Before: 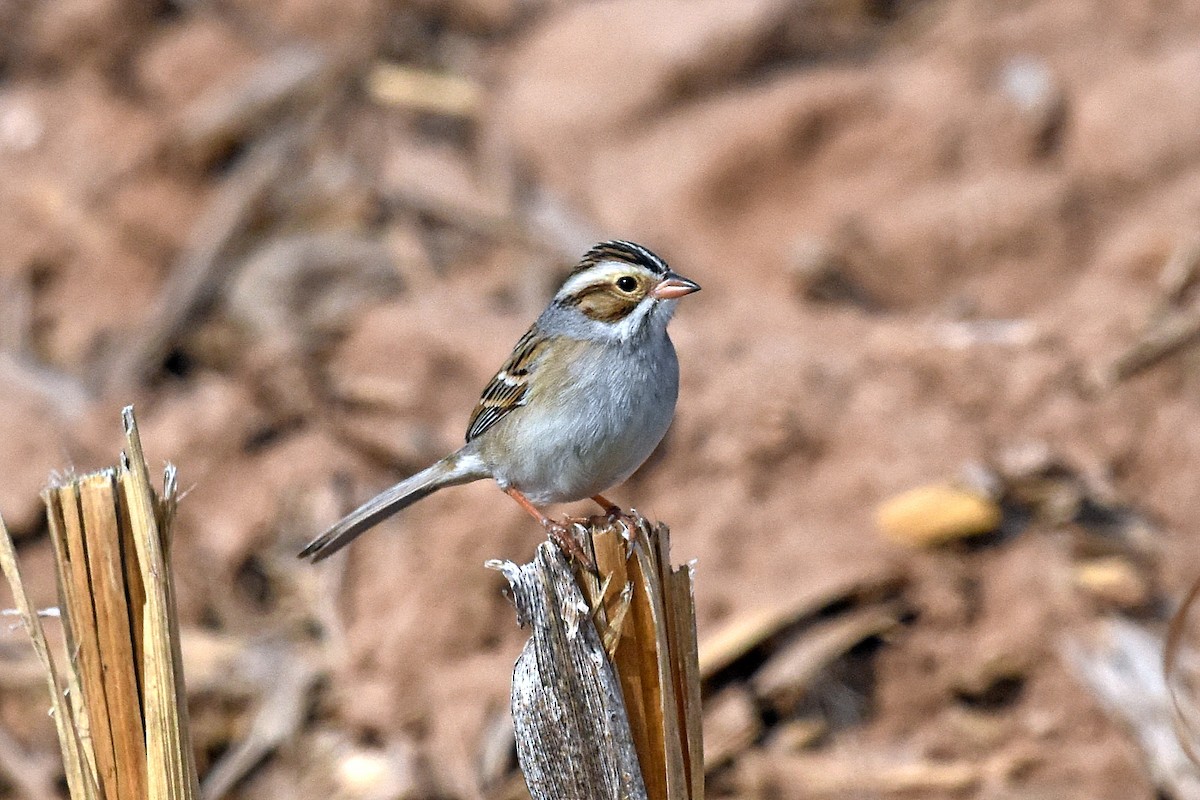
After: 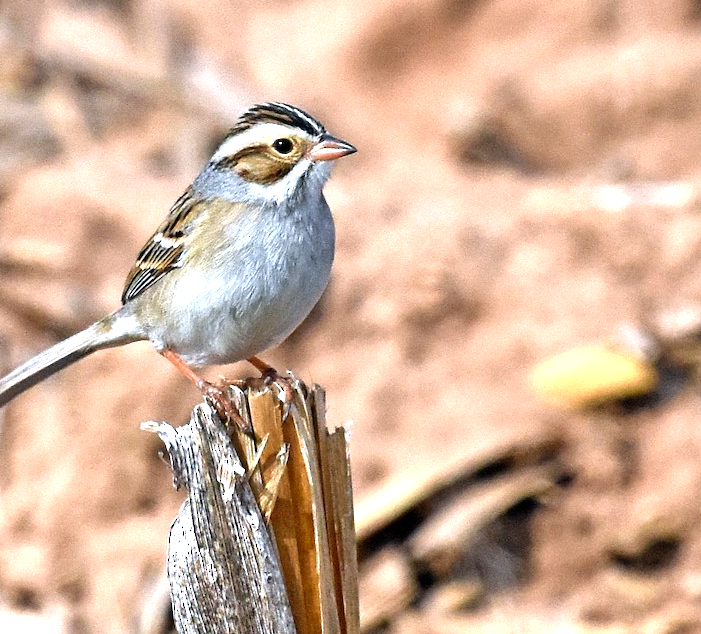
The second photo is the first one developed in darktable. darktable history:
crop and rotate: left 28.741%, top 17.316%, right 12.801%, bottom 3.397%
levels: black 0.082%, levels [0, 0.394, 0.787]
